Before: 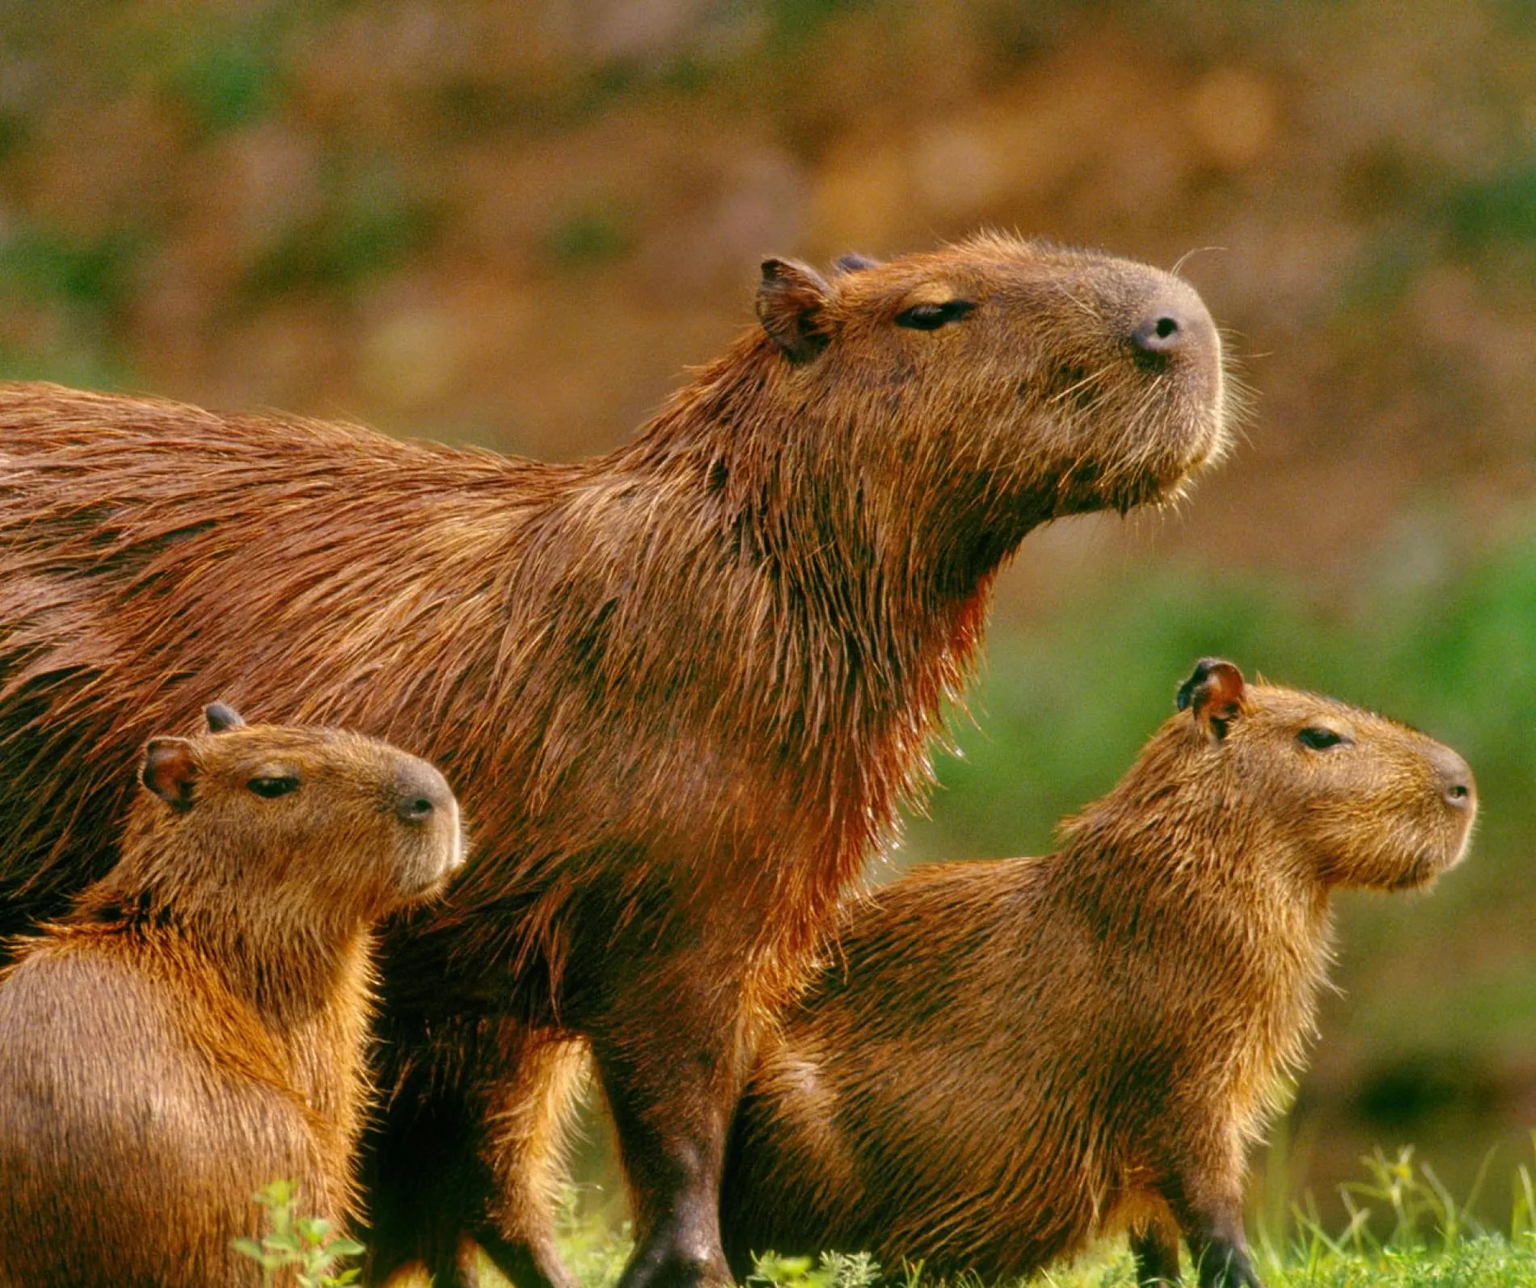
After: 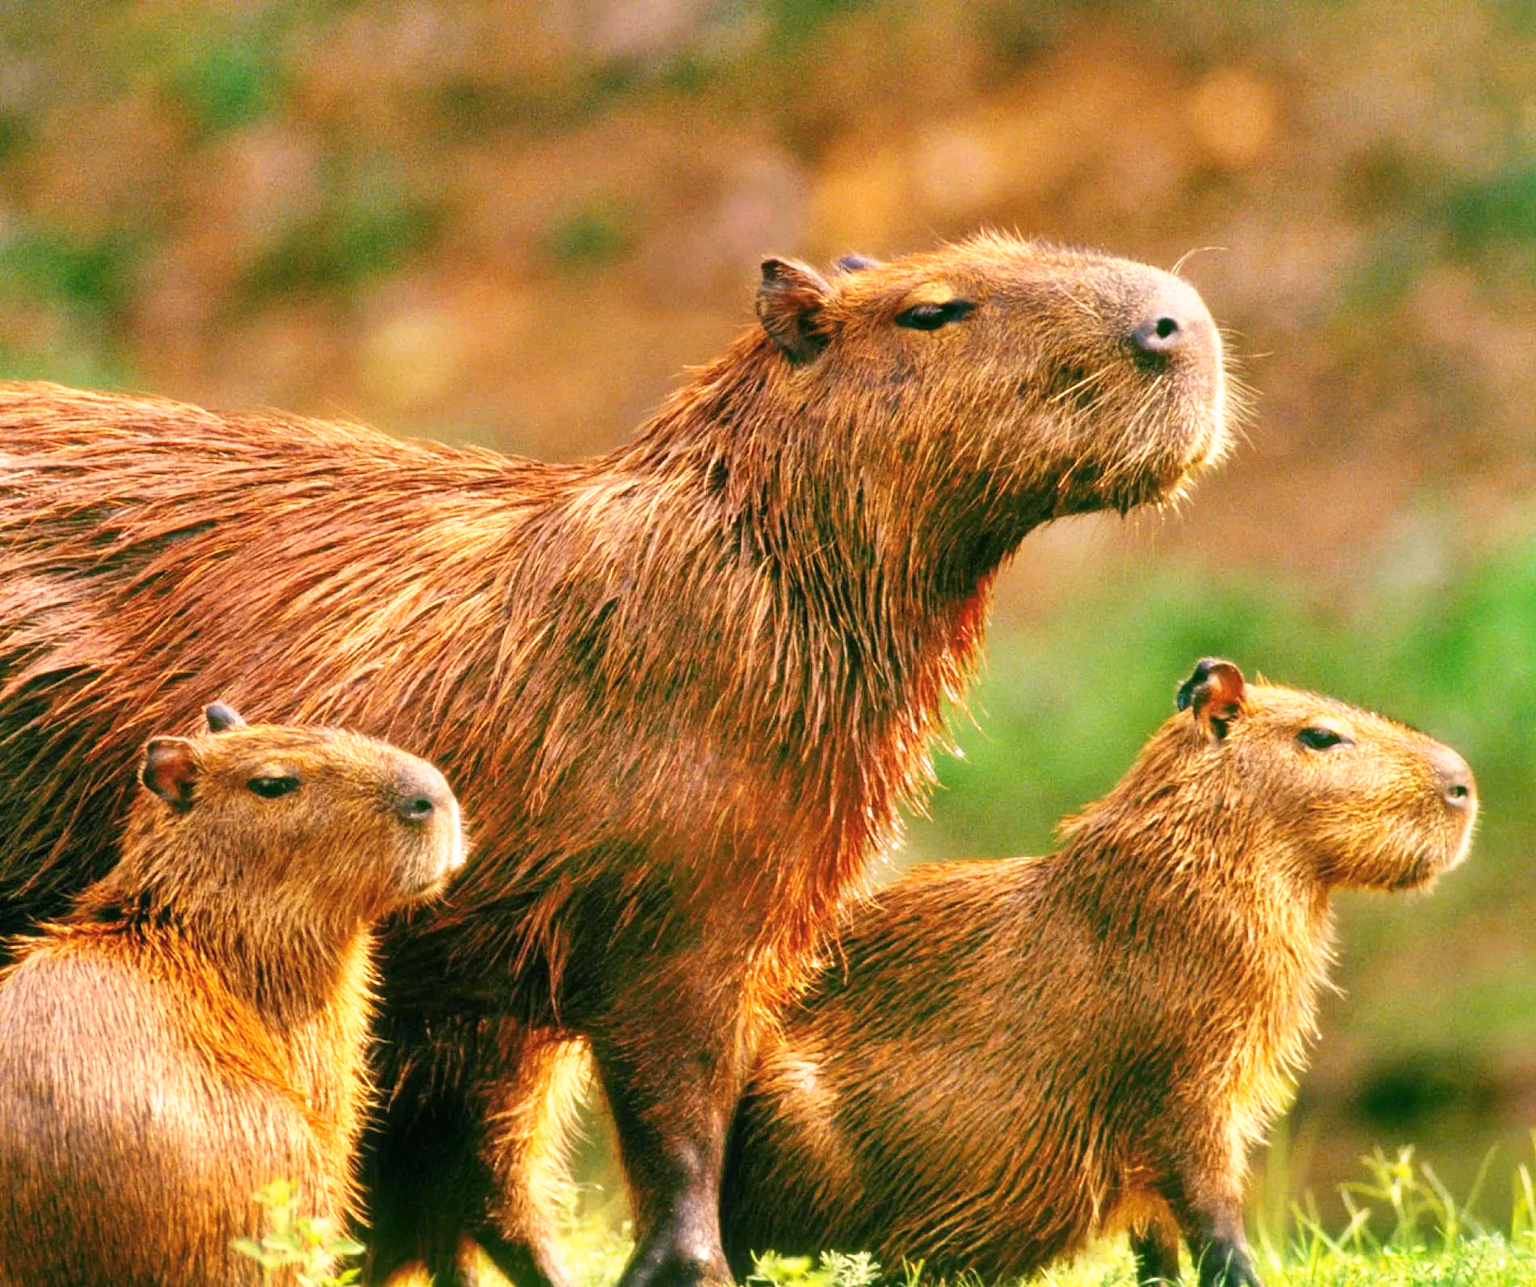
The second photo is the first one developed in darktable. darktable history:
base curve: curves: ch0 [(0, 0) (0.495, 0.917) (1, 1)], preserve colors none
color balance rgb: shadows lift › chroma 1.41%, shadows lift › hue 260°, power › chroma 0.5%, power › hue 260°, highlights gain › chroma 1%, highlights gain › hue 27°, saturation formula JzAzBz (2021)
